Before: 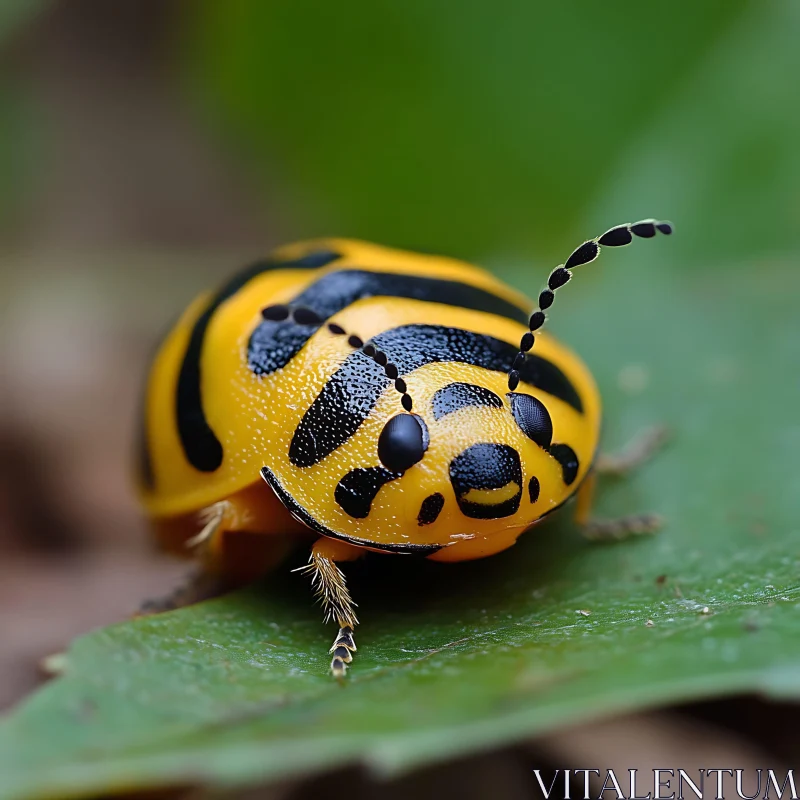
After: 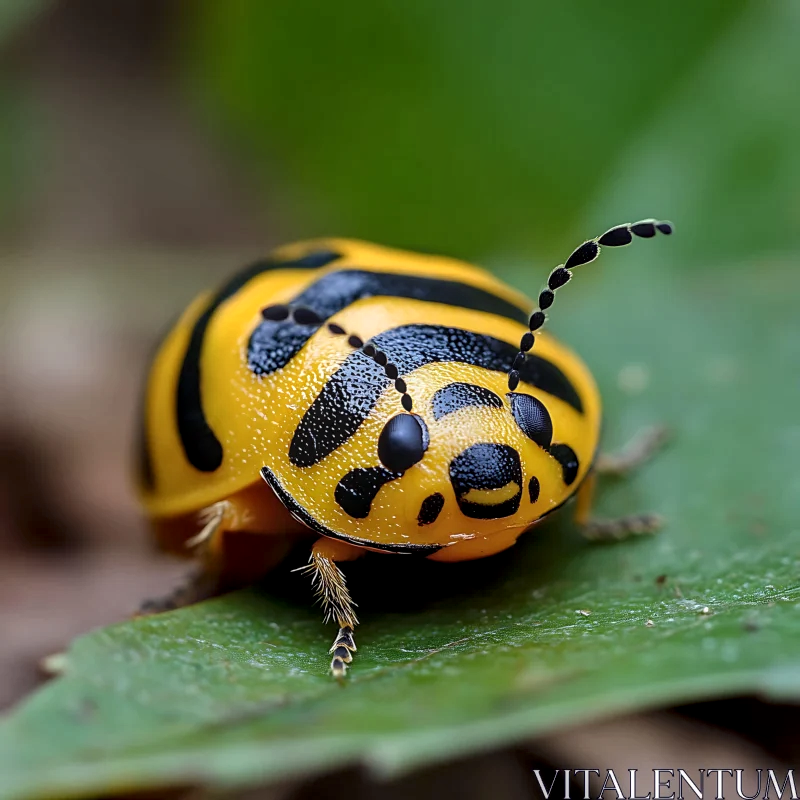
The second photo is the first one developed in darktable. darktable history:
tone equalizer: on, module defaults
local contrast: highlights 62%, detail 143%, midtone range 0.429
